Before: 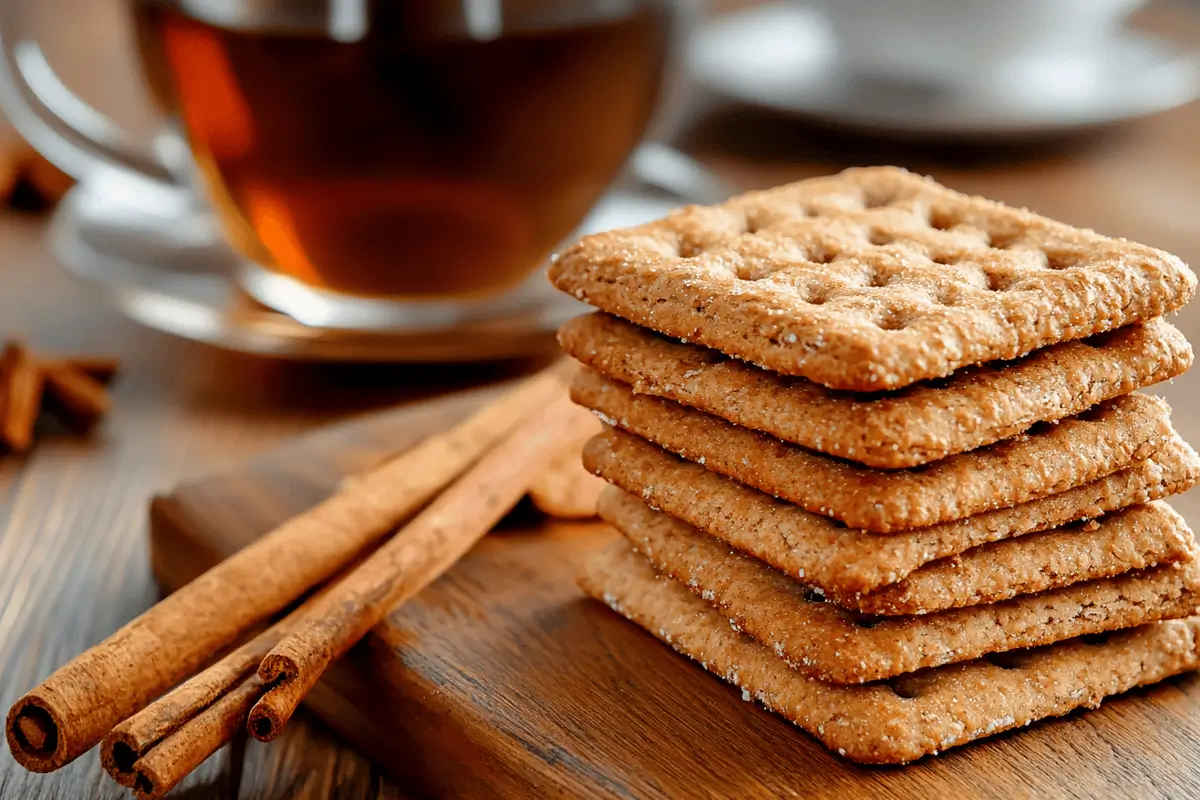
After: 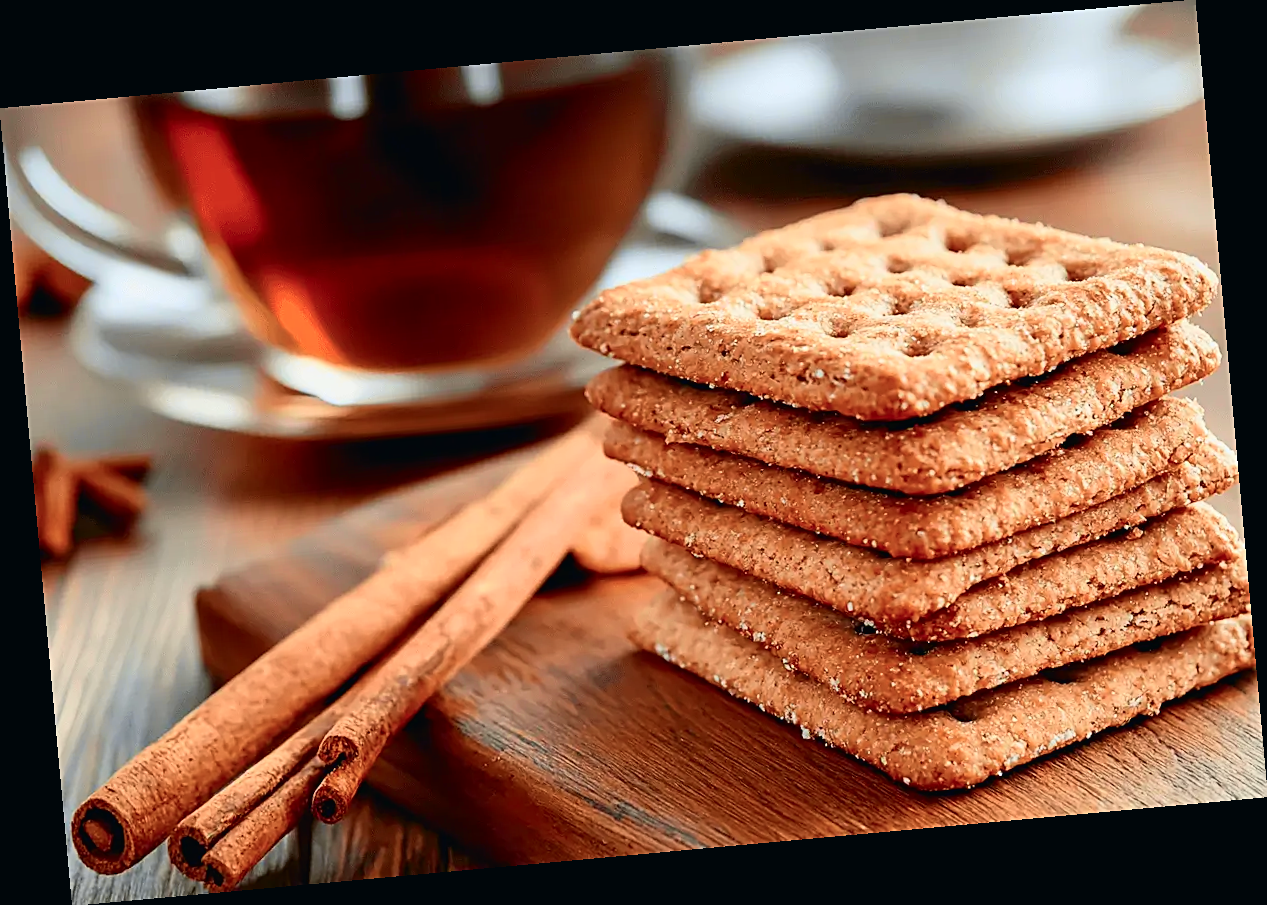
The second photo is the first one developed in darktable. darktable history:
sharpen: on, module defaults
rotate and perspective: rotation -5.2°, automatic cropping off
tone curve: curves: ch0 [(0, 0.013) (0.104, 0.103) (0.258, 0.267) (0.448, 0.487) (0.709, 0.794) (0.886, 0.922) (0.994, 0.971)]; ch1 [(0, 0) (0.335, 0.298) (0.446, 0.413) (0.488, 0.484) (0.515, 0.508) (0.566, 0.593) (0.635, 0.661) (1, 1)]; ch2 [(0, 0) (0.314, 0.301) (0.437, 0.403) (0.502, 0.494) (0.528, 0.54) (0.557, 0.559) (0.612, 0.62) (0.715, 0.691) (1, 1)], color space Lab, independent channels, preserve colors none
